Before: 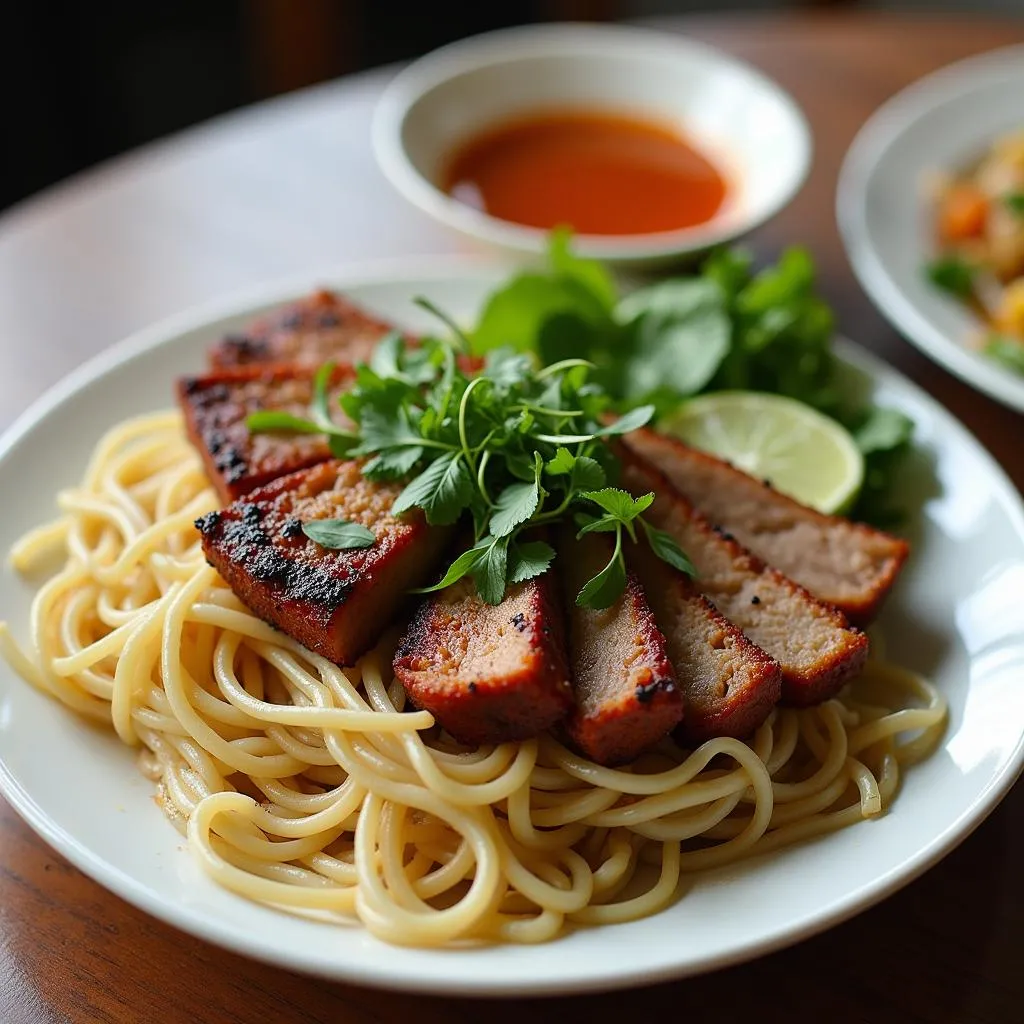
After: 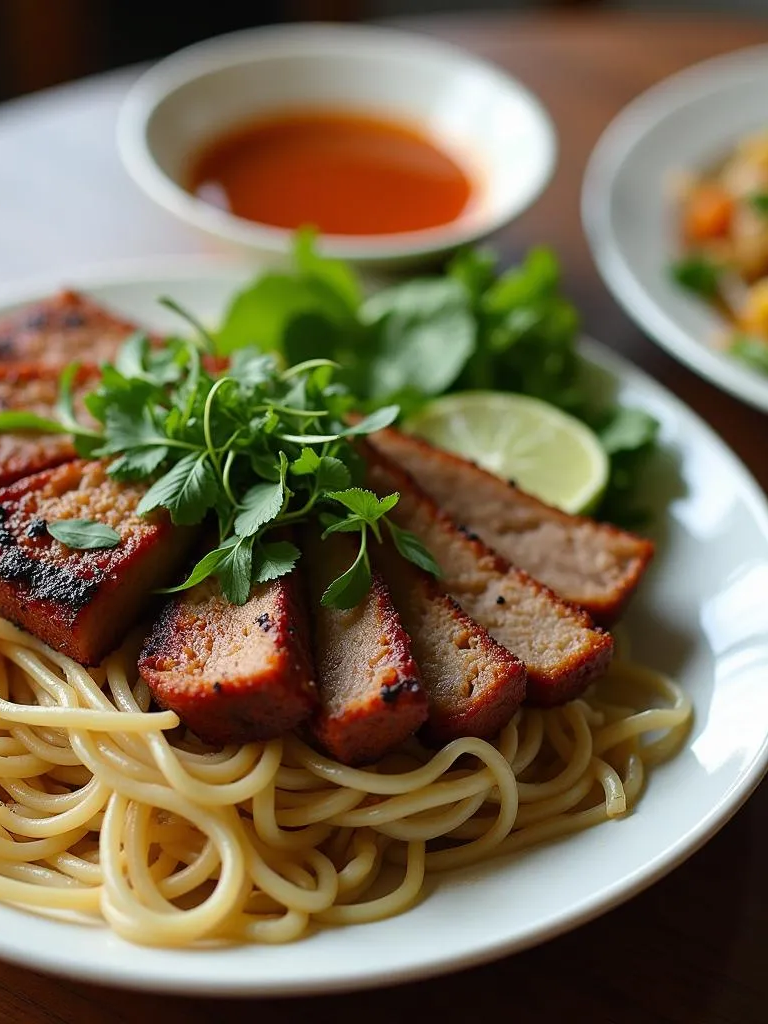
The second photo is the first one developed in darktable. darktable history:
crop and rotate: left 24.906%
